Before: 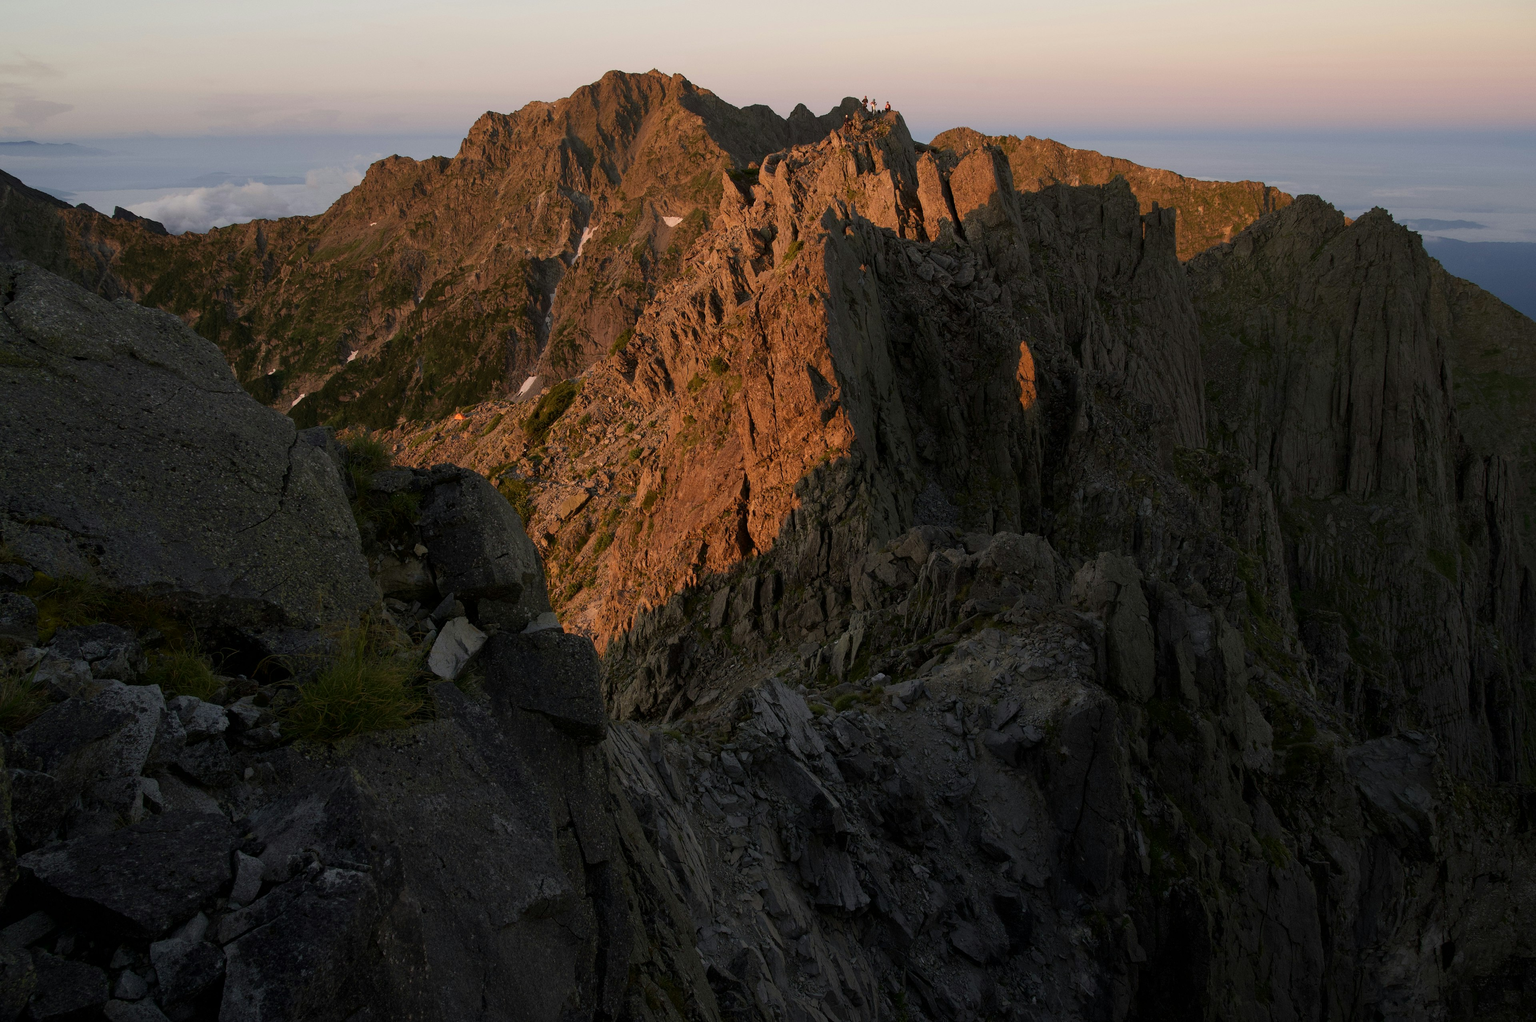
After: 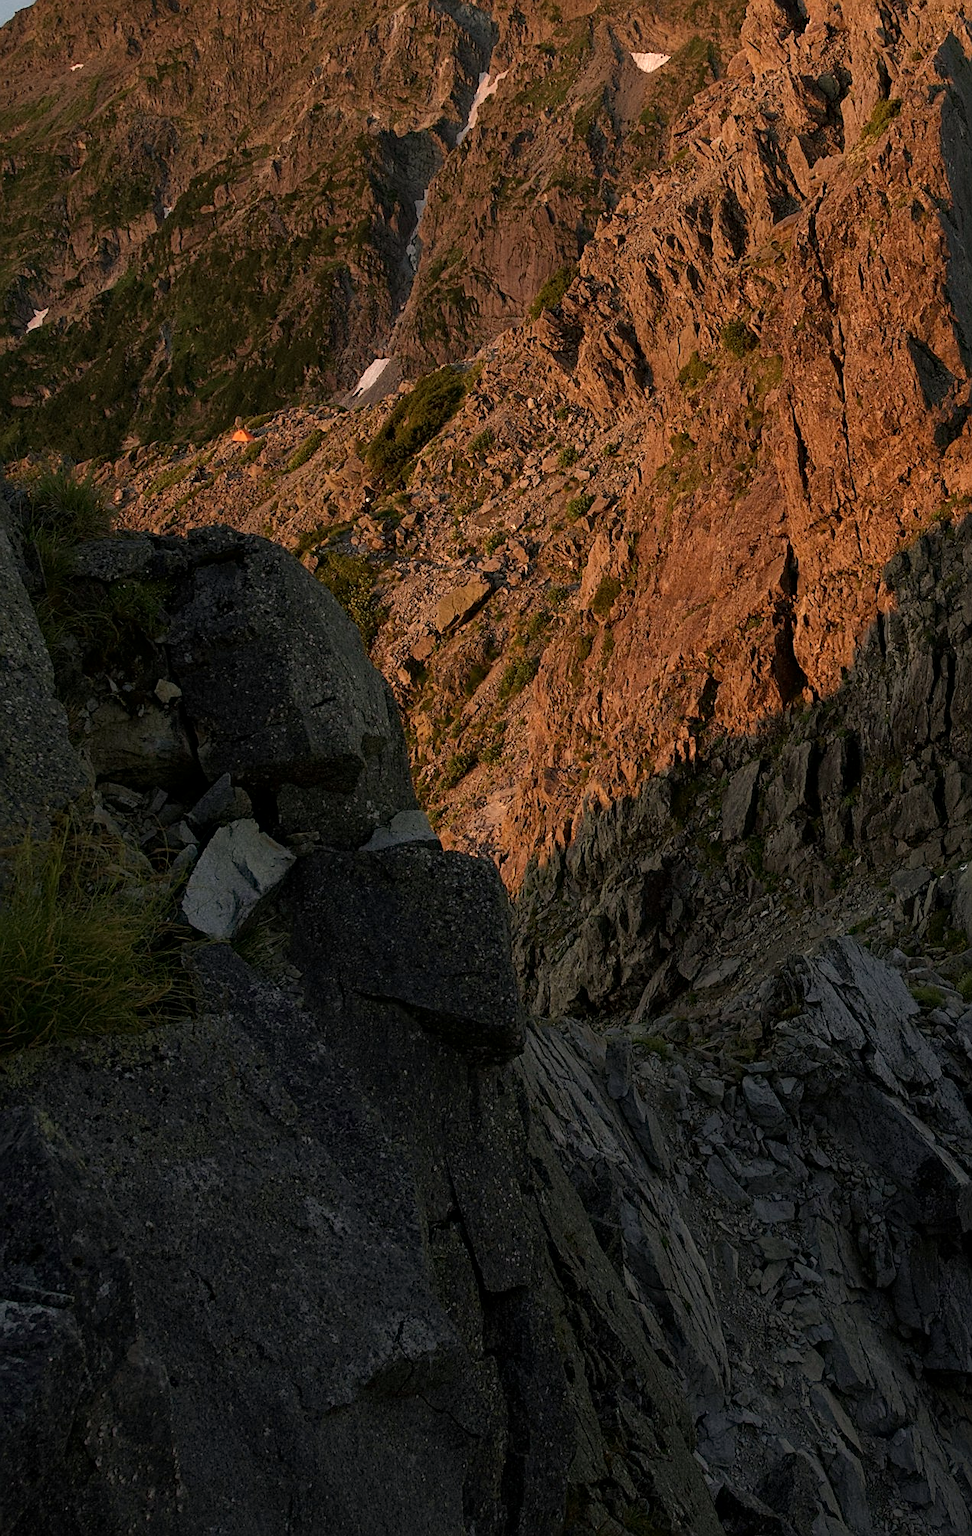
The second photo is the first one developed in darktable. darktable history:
crop and rotate: left 21.694%, top 18.548%, right 45.236%, bottom 2.972%
local contrast: mode bilateral grid, contrast 10, coarseness 24, detail 115%, midtone range 0.2
haze removal: compatibility mode true, adaptive false
sharpen: on, module defaults
